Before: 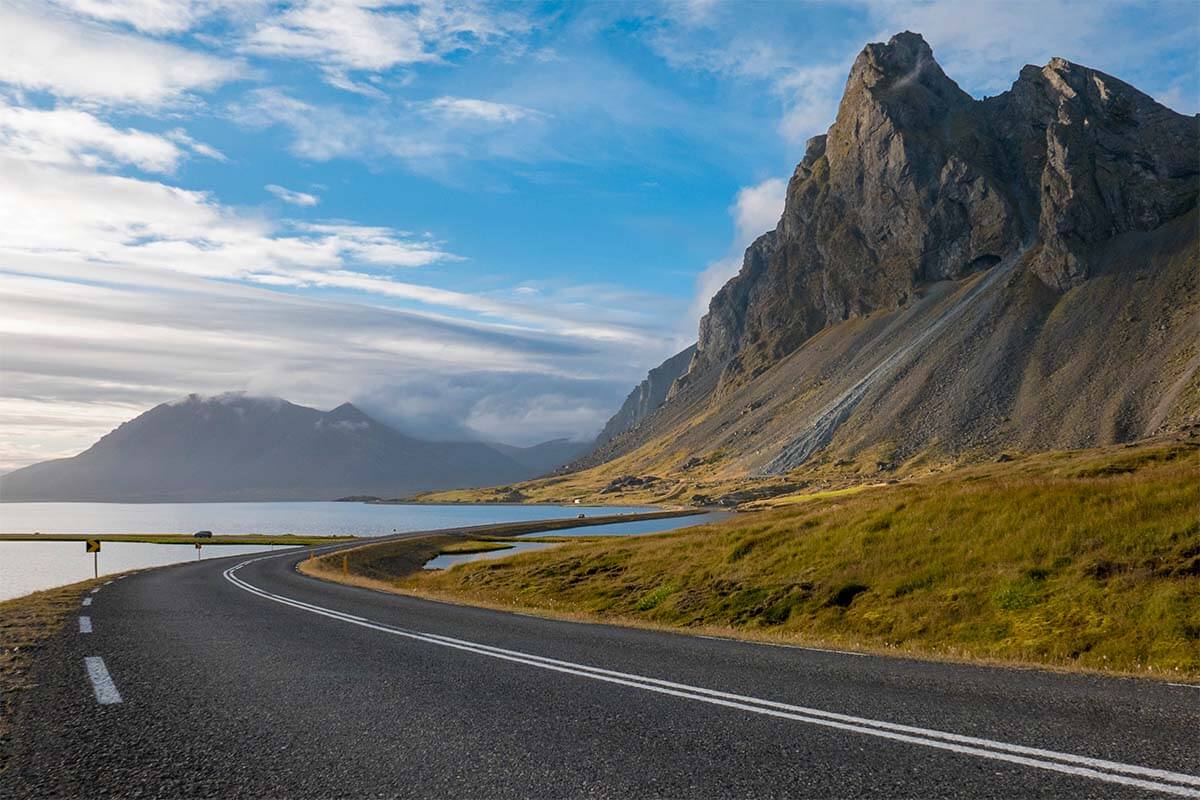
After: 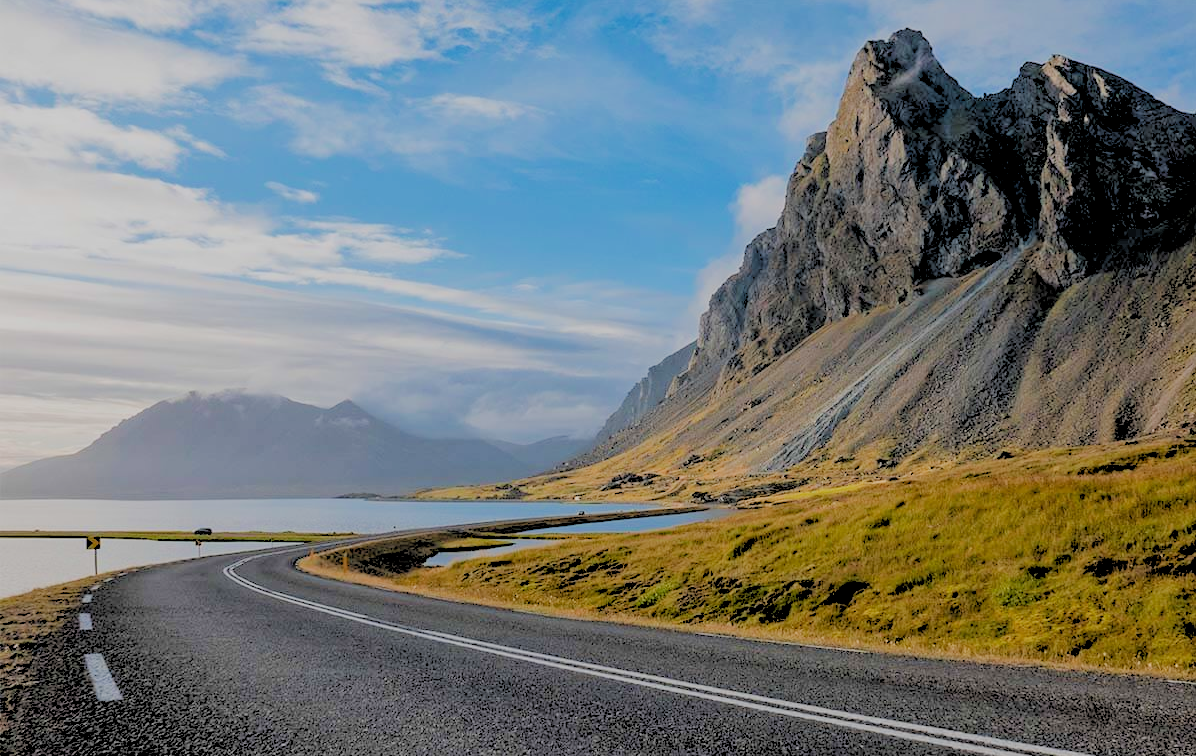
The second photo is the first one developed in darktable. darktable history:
filmic rgb: black relative exposure -7.65 EV, white relative exposure 4.56 EV, hardness 3.61, contrast 1.05
rgb levels: levels [[0.027, 0.429, 0.996], [0, 0.5, 1], [0, 0.5, 1]]
crop: top 0.448%, right 0.264%, bottom 5.045%
tone equalizer: -8 EV 0.25 EV, -7 EV 0.417 EV, -6 EV 0.417 EV, -5 EV 0.25 EV, -3 EV -0.25 EV, -2 EV -0.417 EV, -1 EV -0.417 EV, +0 EV -0.25 EV, edges refinement/feathering 500, mask exposure compensation -1.57 EV, preserve details guided filter
exposure: black level correction 0.001, compensate highlight preservation false
